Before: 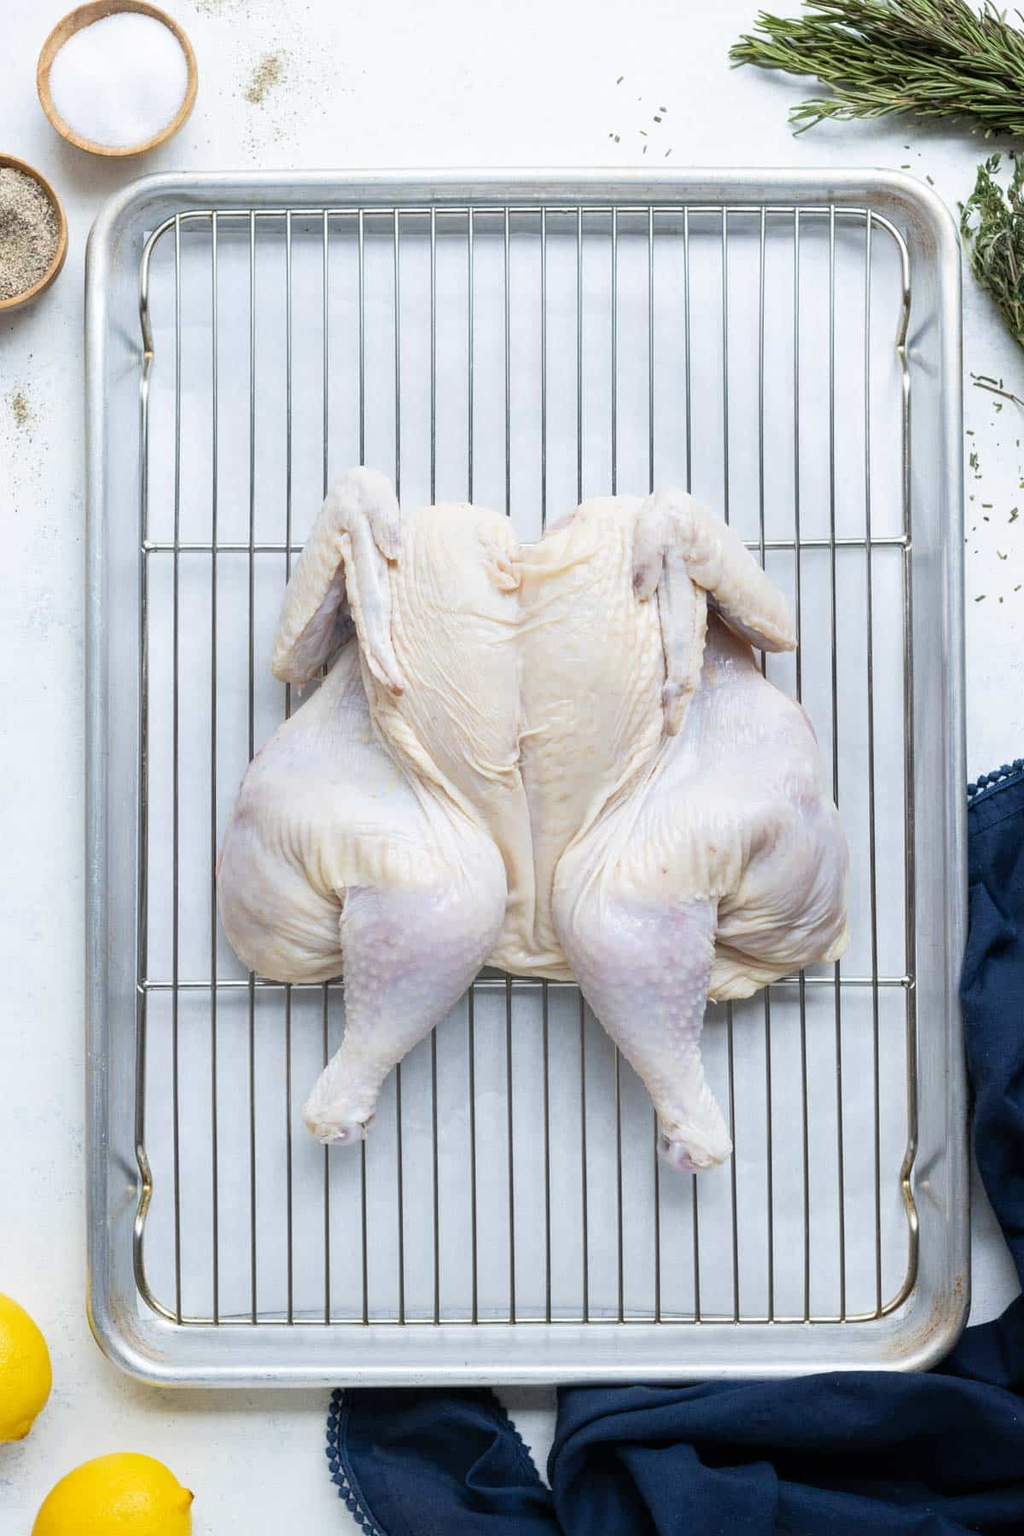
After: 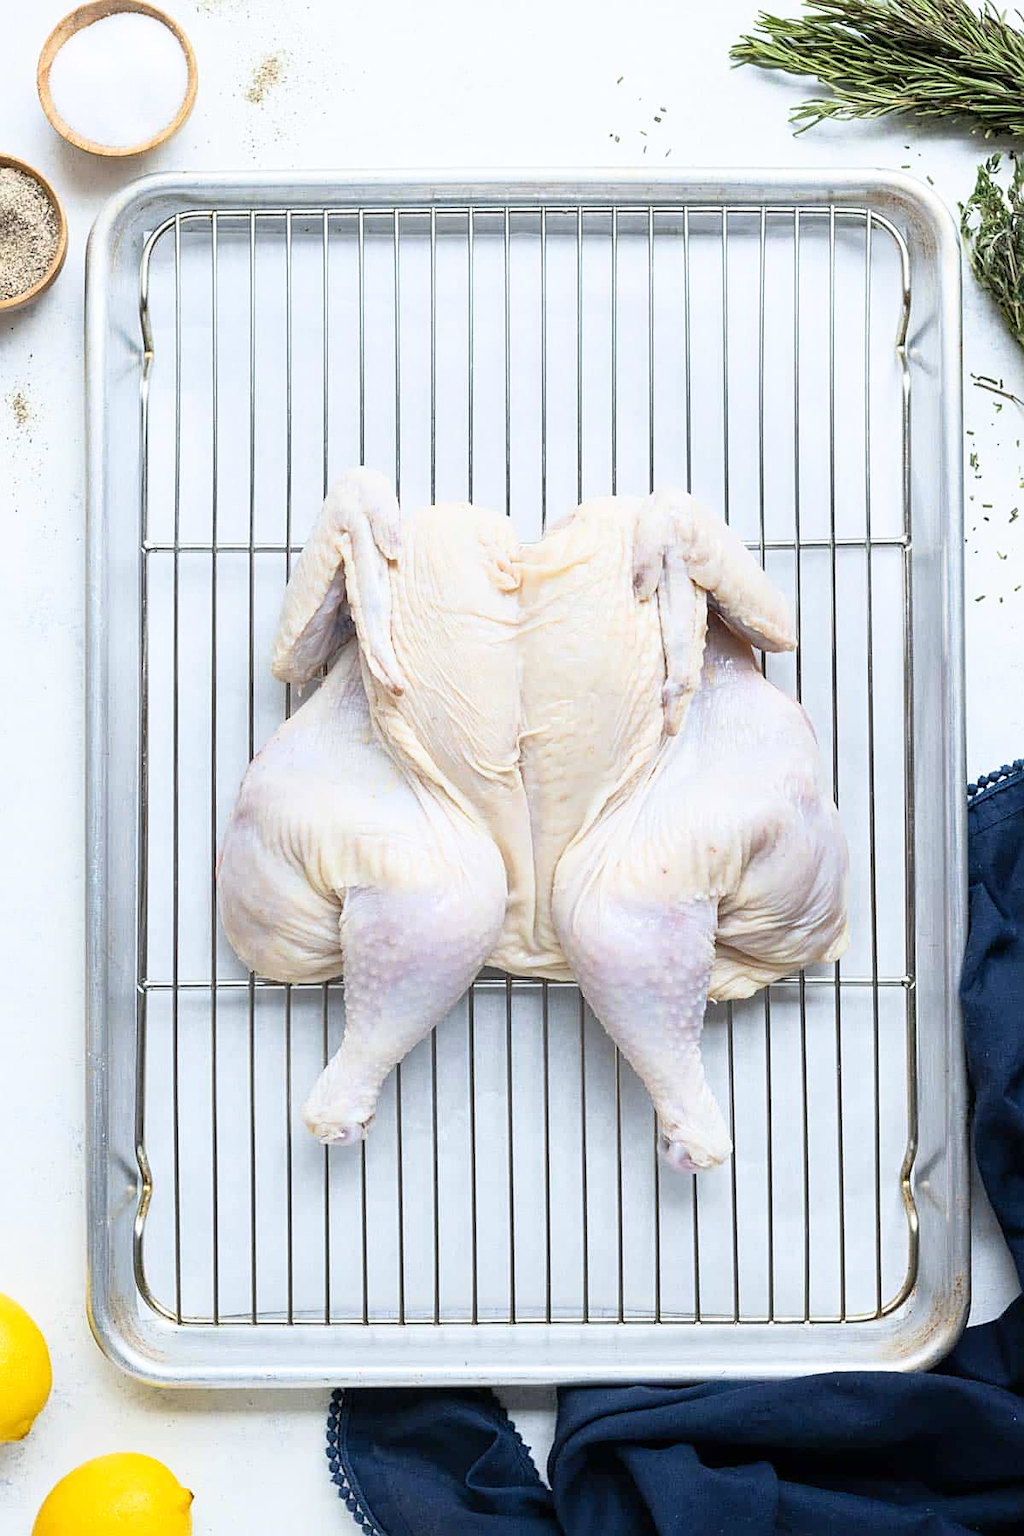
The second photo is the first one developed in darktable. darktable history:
base curve: curves: ch0 [(0, 0) (0.666, 0.806) (1, 1)]
exposure: compensate exposure bias true, compensate highlight preservation false
sharpen: on, module defaults
